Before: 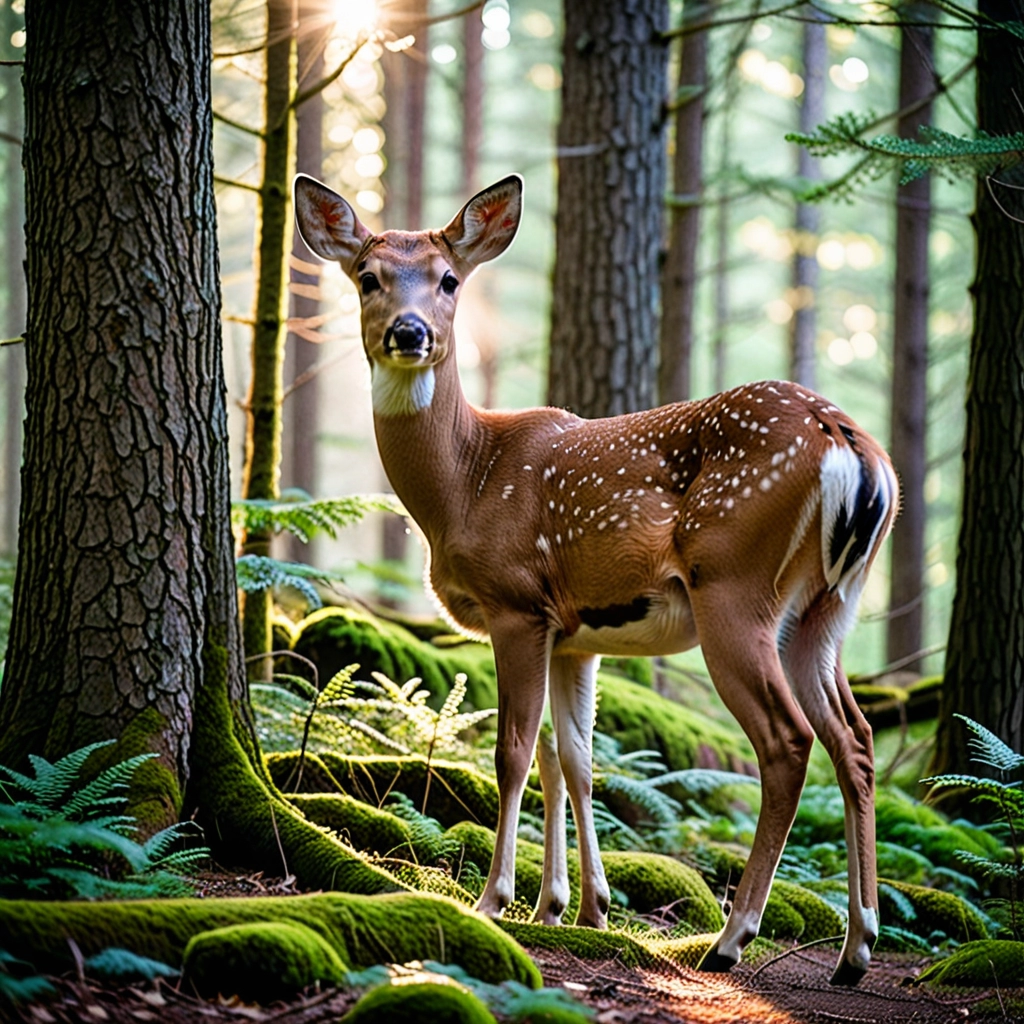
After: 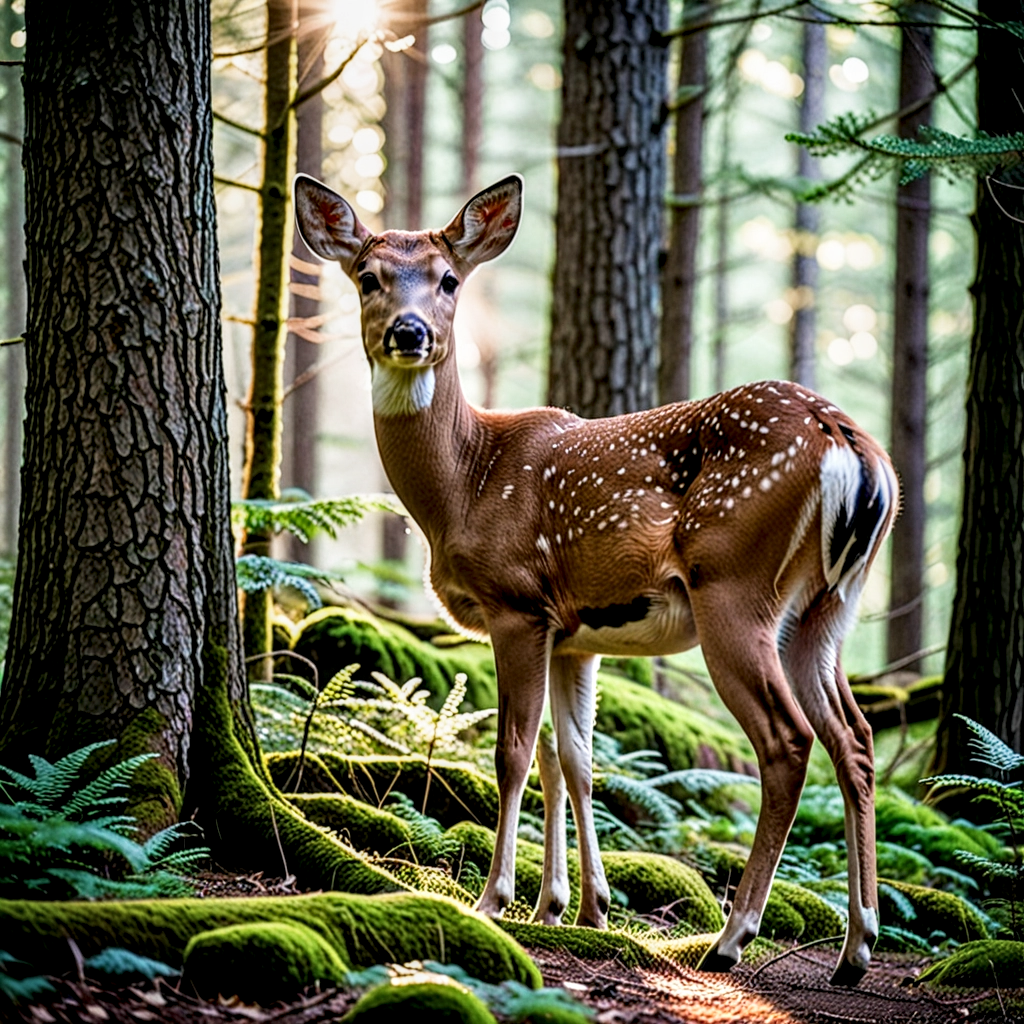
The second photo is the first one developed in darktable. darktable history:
local contrast: highlights 60%, shadows 60%, detail 160%
sigmoid: contrast 1.22, skew 0.65
